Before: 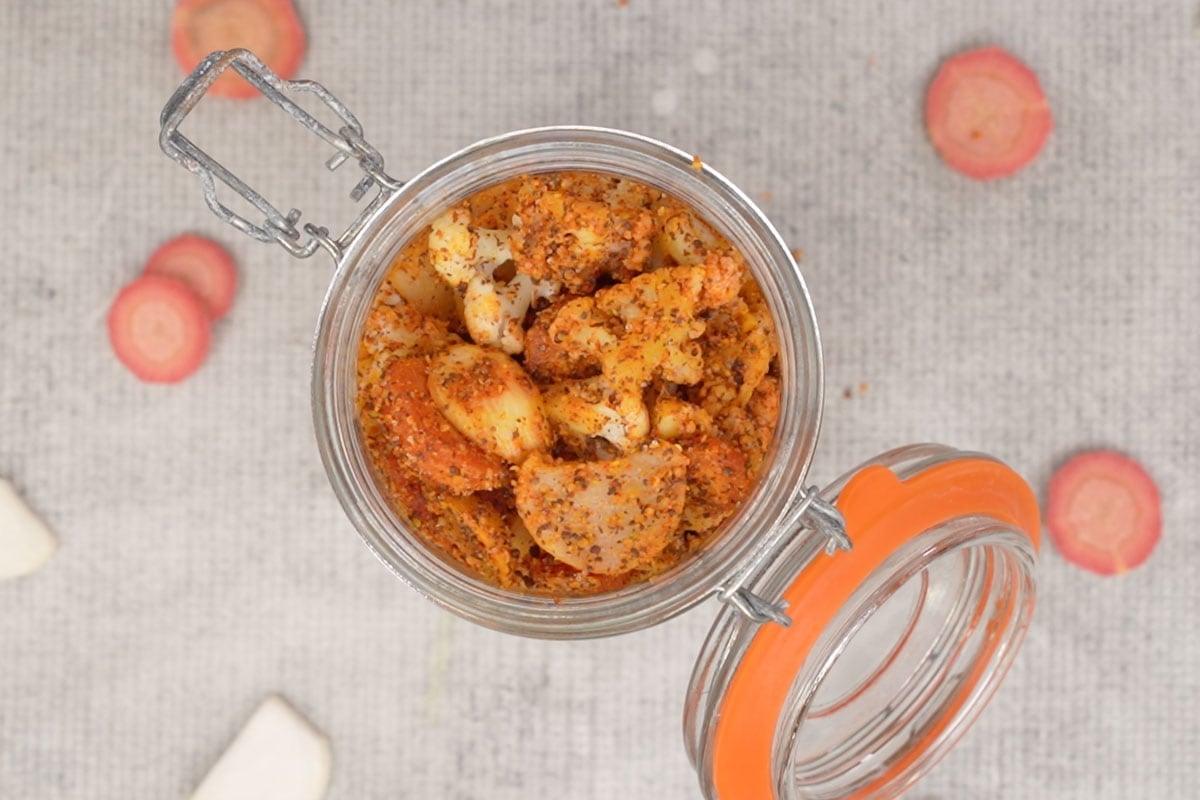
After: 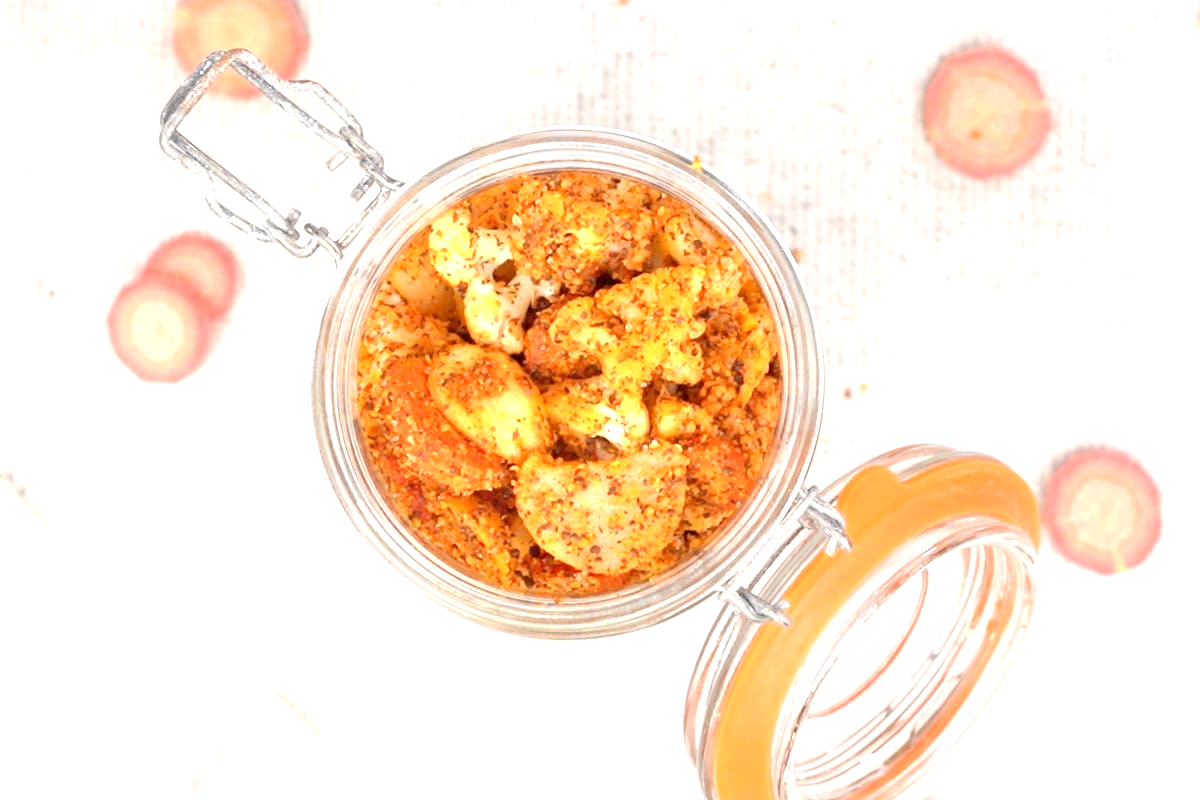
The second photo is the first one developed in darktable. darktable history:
exposure: black level correction 0.001, exposure 1.307 EV, compensate exposure bias true, compensate highlight preservation false
